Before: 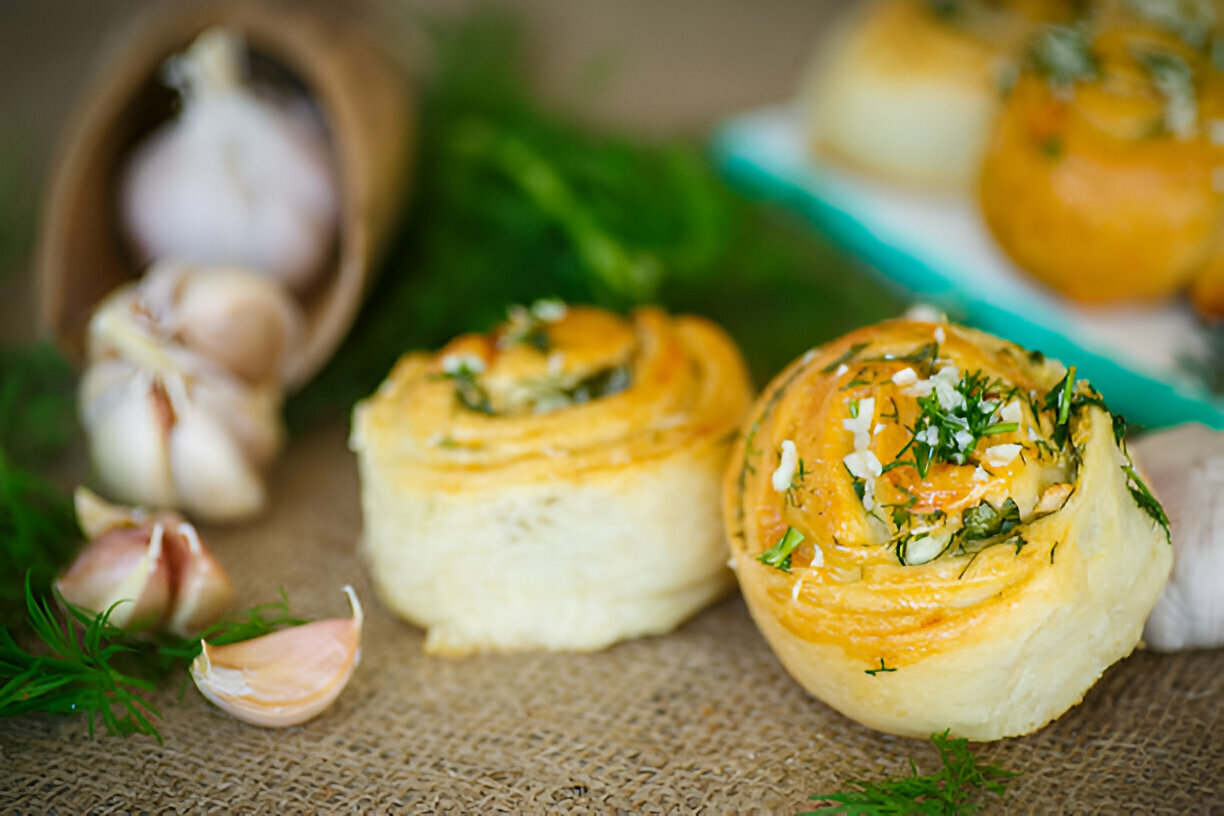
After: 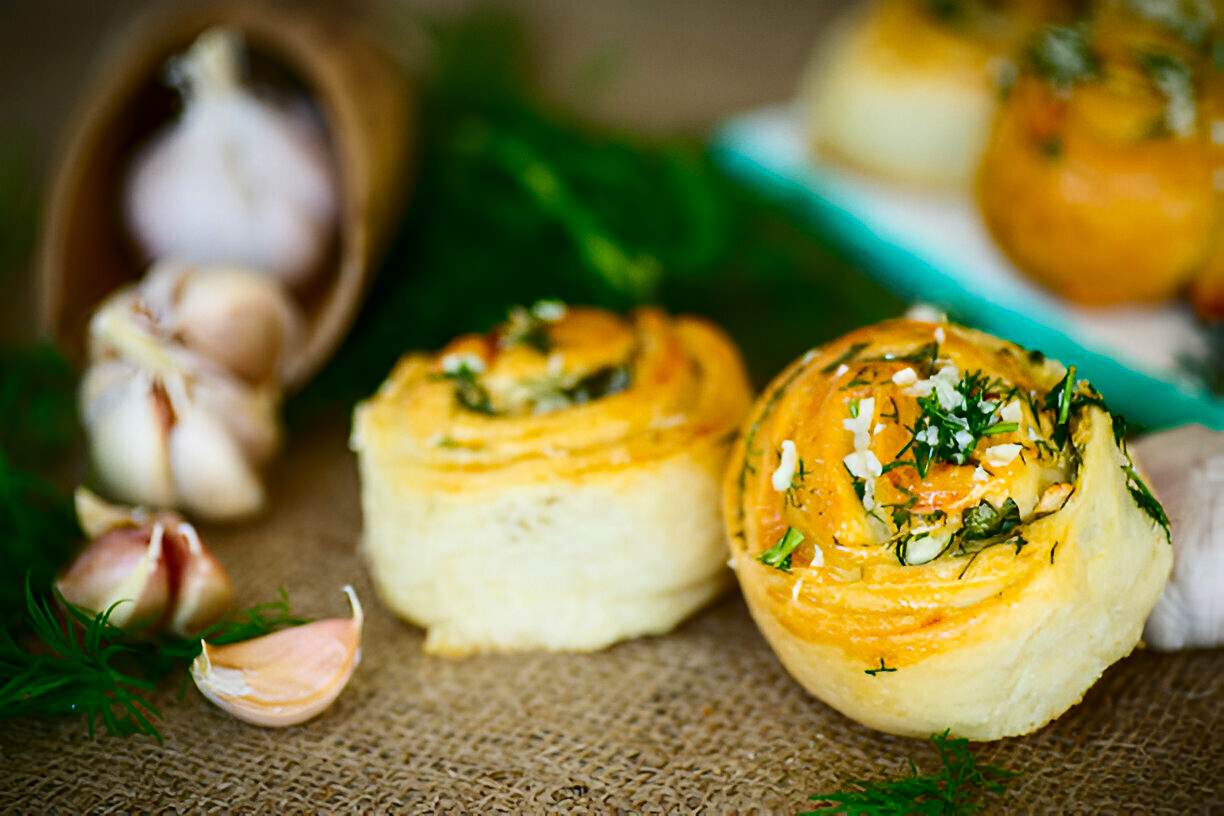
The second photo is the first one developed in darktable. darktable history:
tone equalizer: on, module defaults
contrast brightness saturation: contrast 0.19, brightness -0.11, saturation 0.21
